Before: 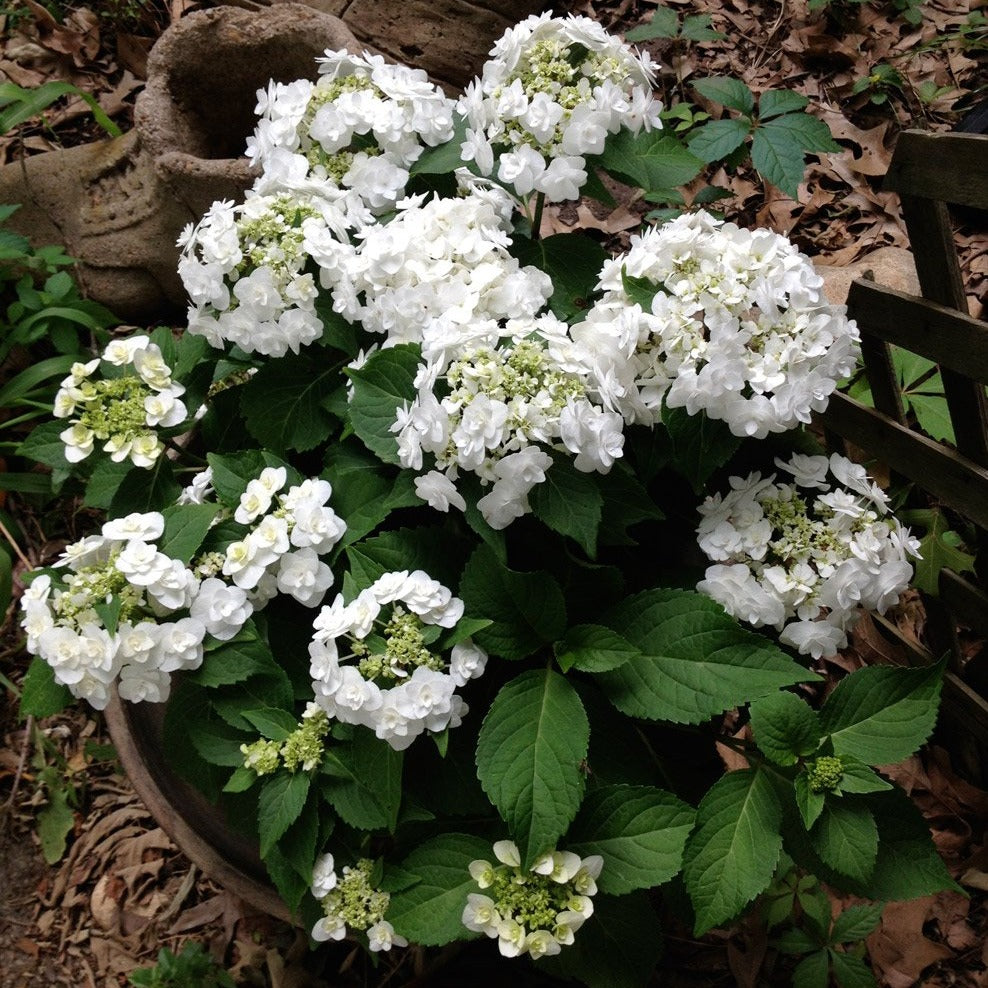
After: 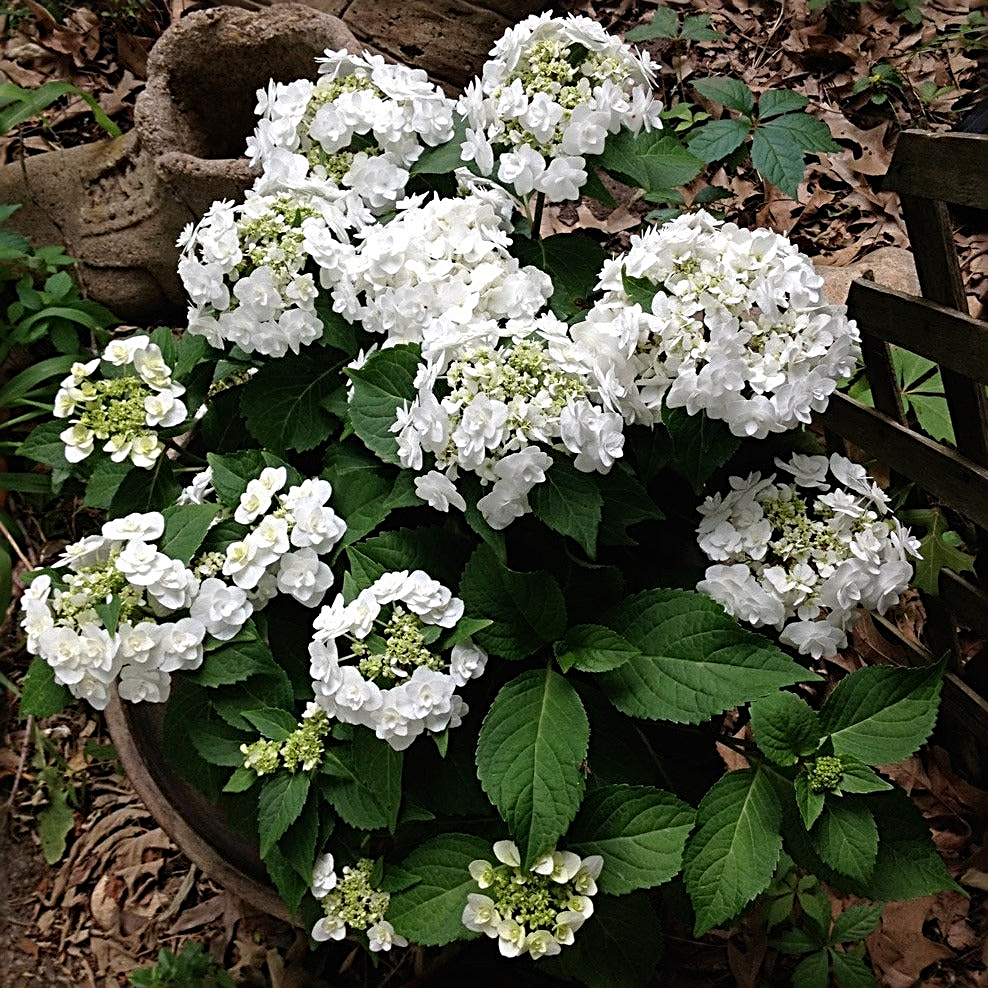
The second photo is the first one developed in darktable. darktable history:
sharpen: radius 2.982, amount 0.775
